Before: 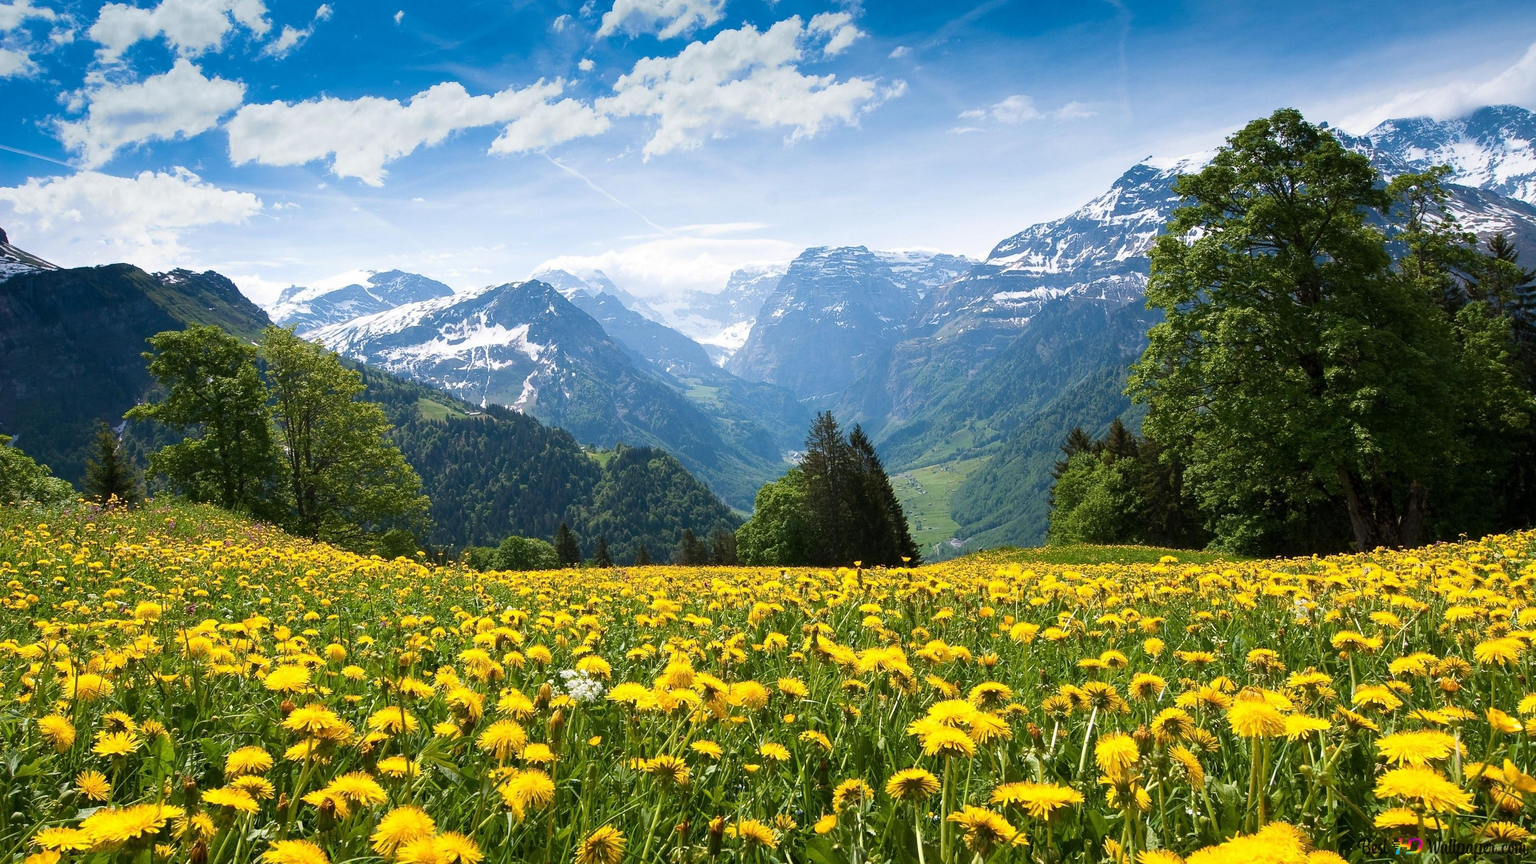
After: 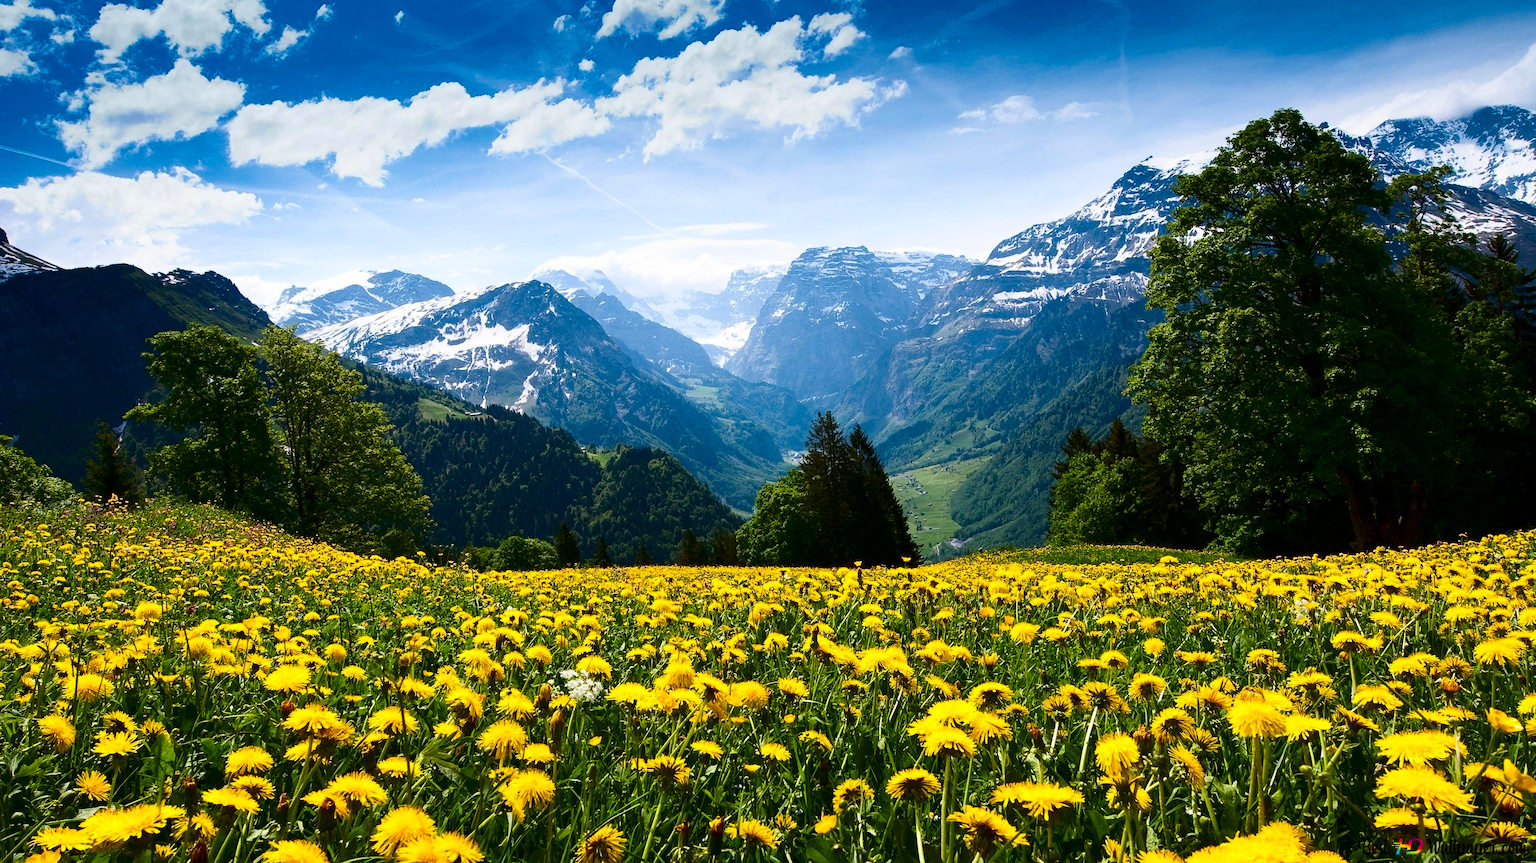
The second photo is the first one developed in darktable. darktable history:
contrast brightness saturation: contrast 0.223, brightness -0.188, saturation 0.239
